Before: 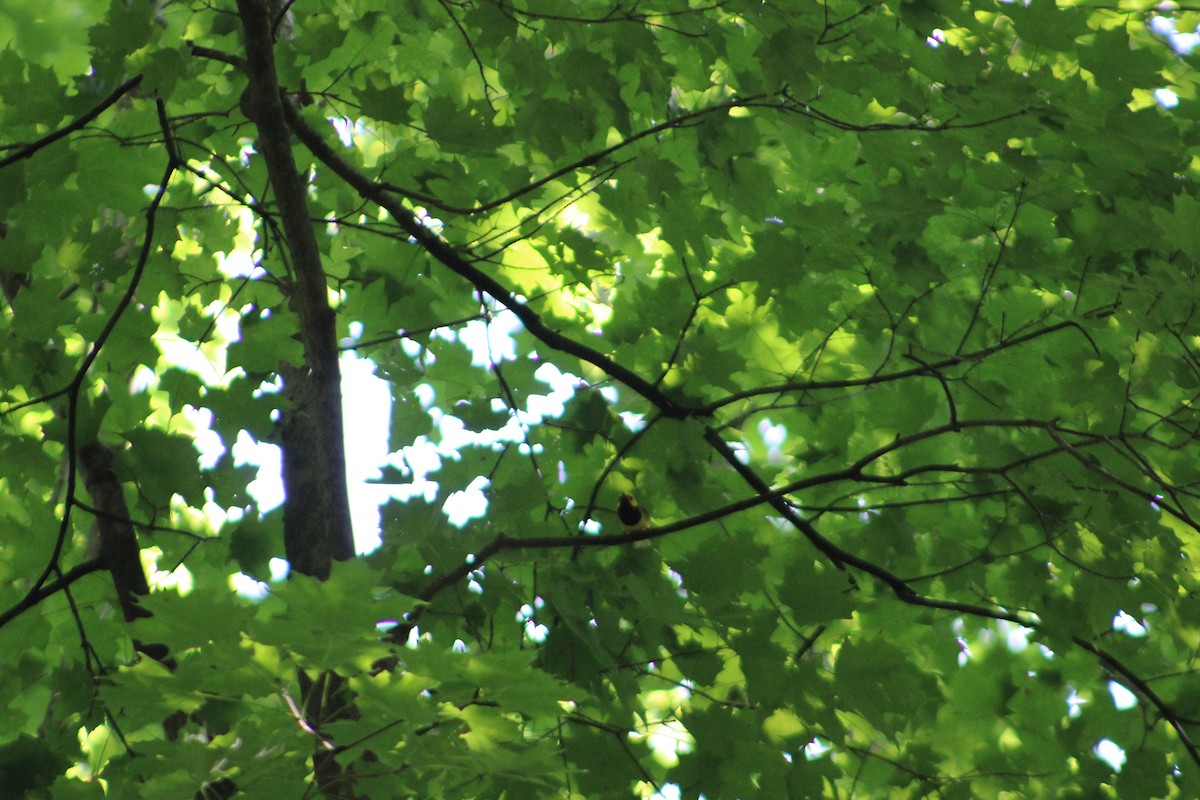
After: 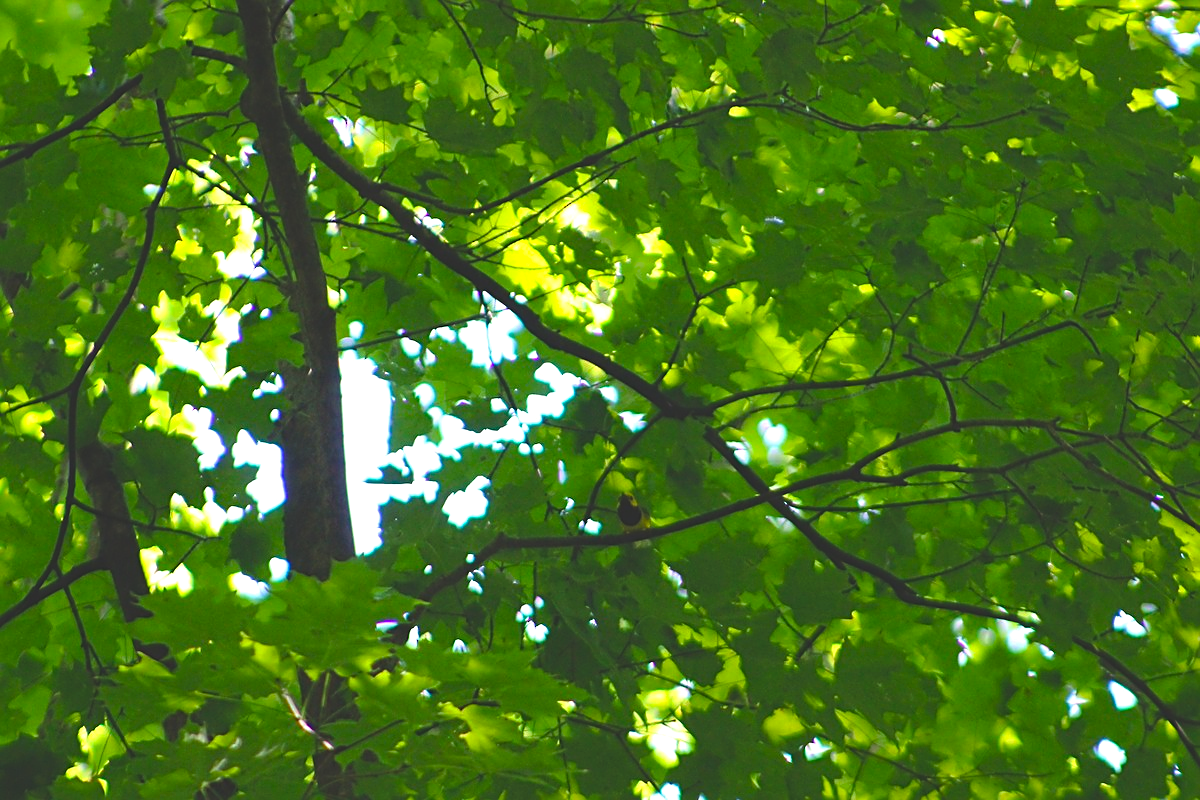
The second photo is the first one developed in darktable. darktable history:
haze removal: compatibility mode true, adaptive false
sharpen: on, module defaults
exposure: black level correction -0.03, compensate exposure bias true, compensate highlight preservation false
color balance rgb: linear chroma grading › global chroma 14.736%, perceptual saturation grading › global saturation 20%, perceptual saturation grading › highlights -24.748%, perceptual saturation grading › shadows 24.346%, global vibrance 35.393%, contrast 9.618%
